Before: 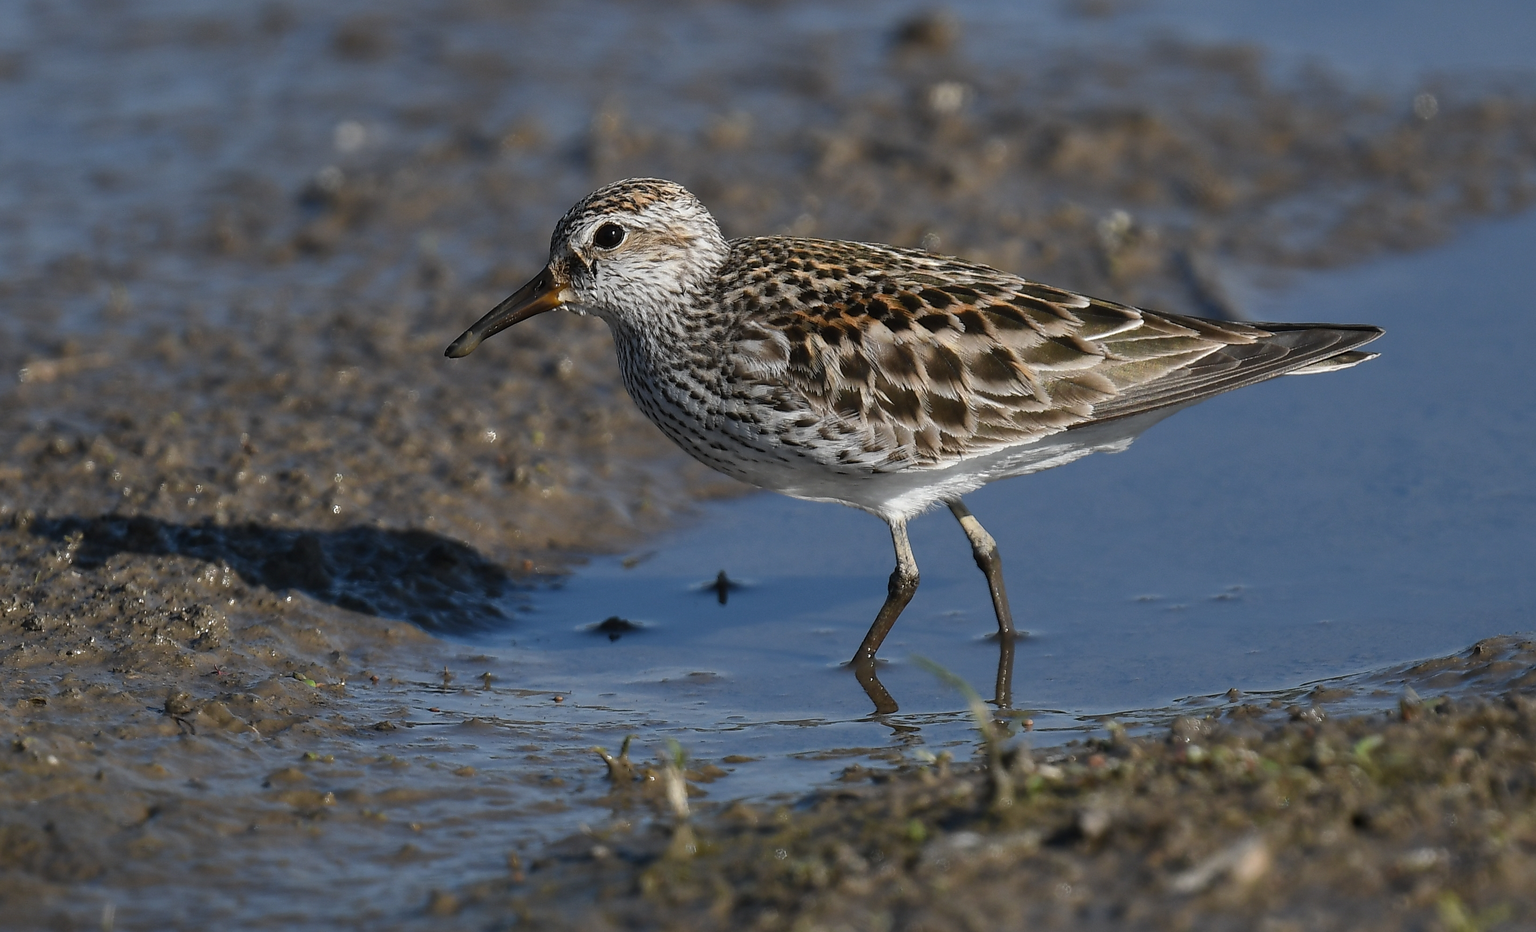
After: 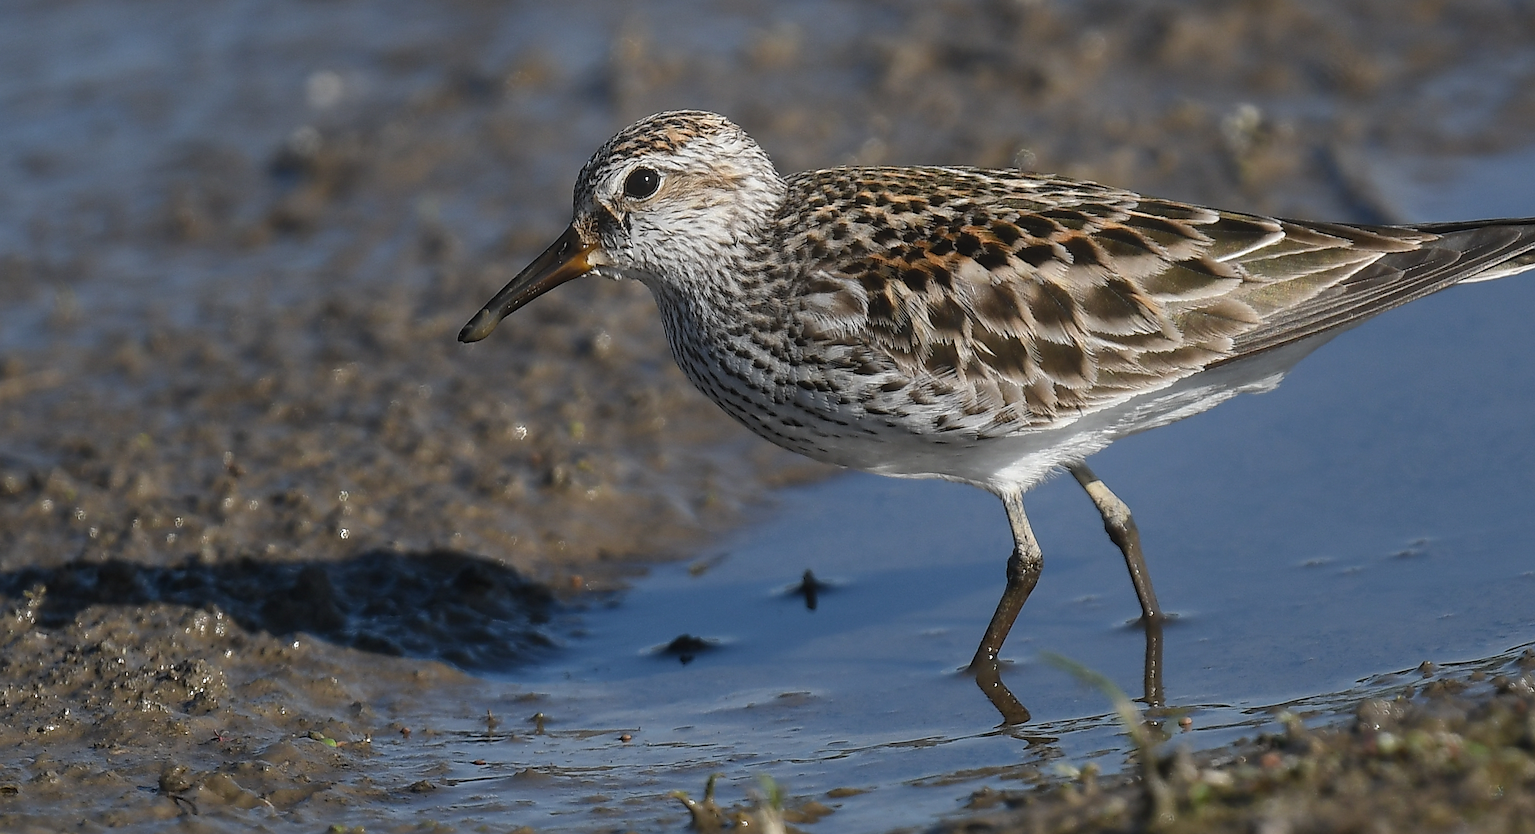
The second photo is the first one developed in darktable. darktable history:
bloom: size 38%, threshold 95%, strength 30%
rotate and perspective: rotation -4.57°, crop left 0.054, crop right 0.944, crop top 0.087, crop bottom 0.914
sharpen: radius 1
crop: top 7.49%, right 9.717%, bottom 11.943%
